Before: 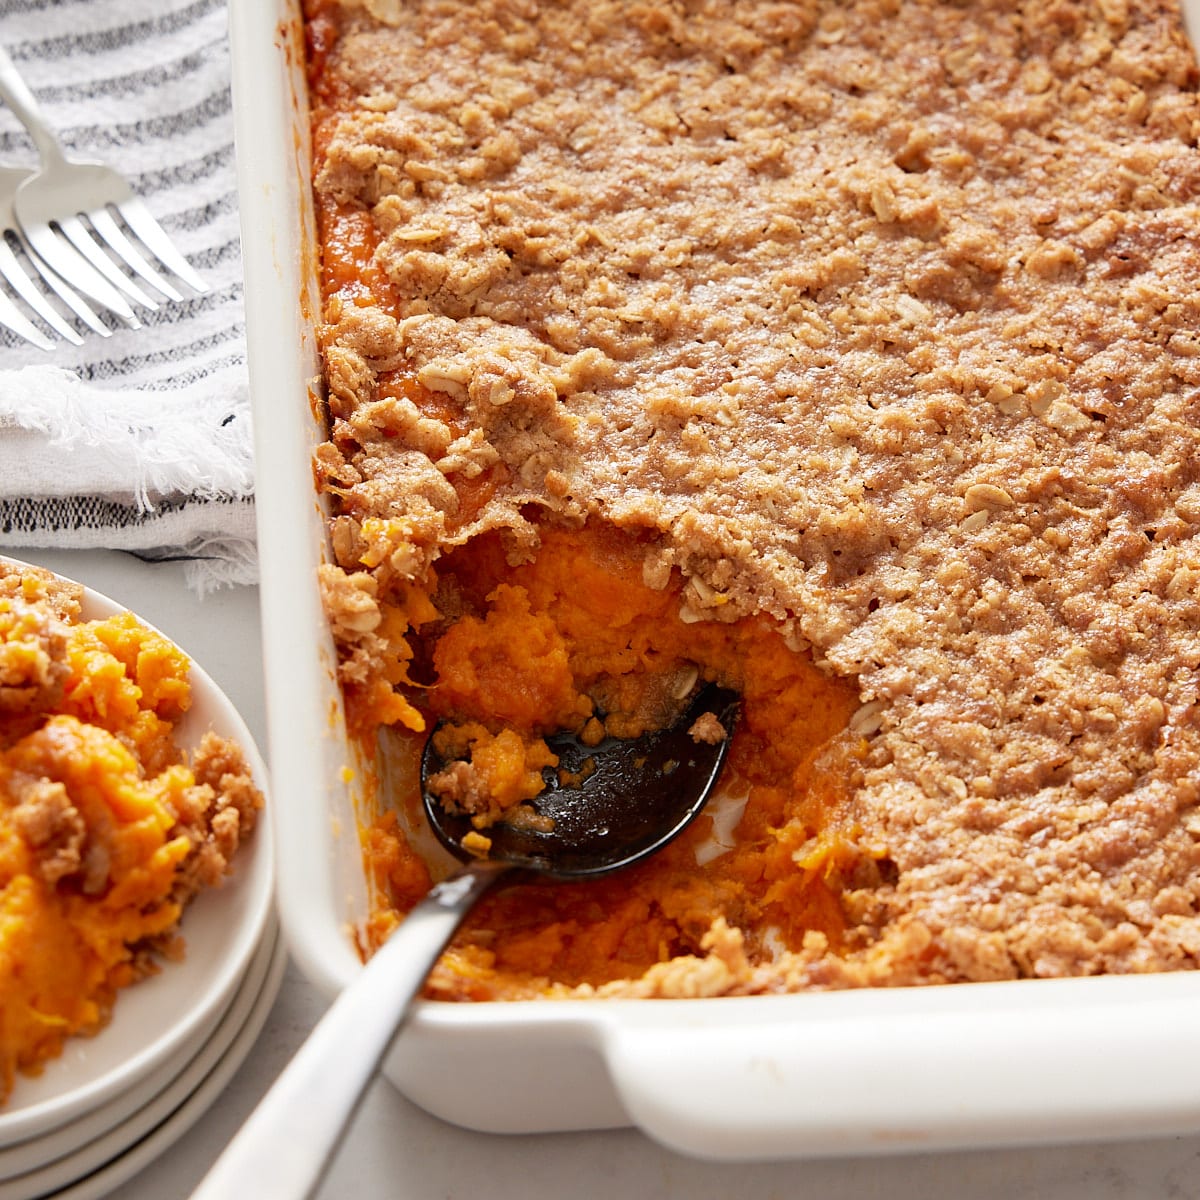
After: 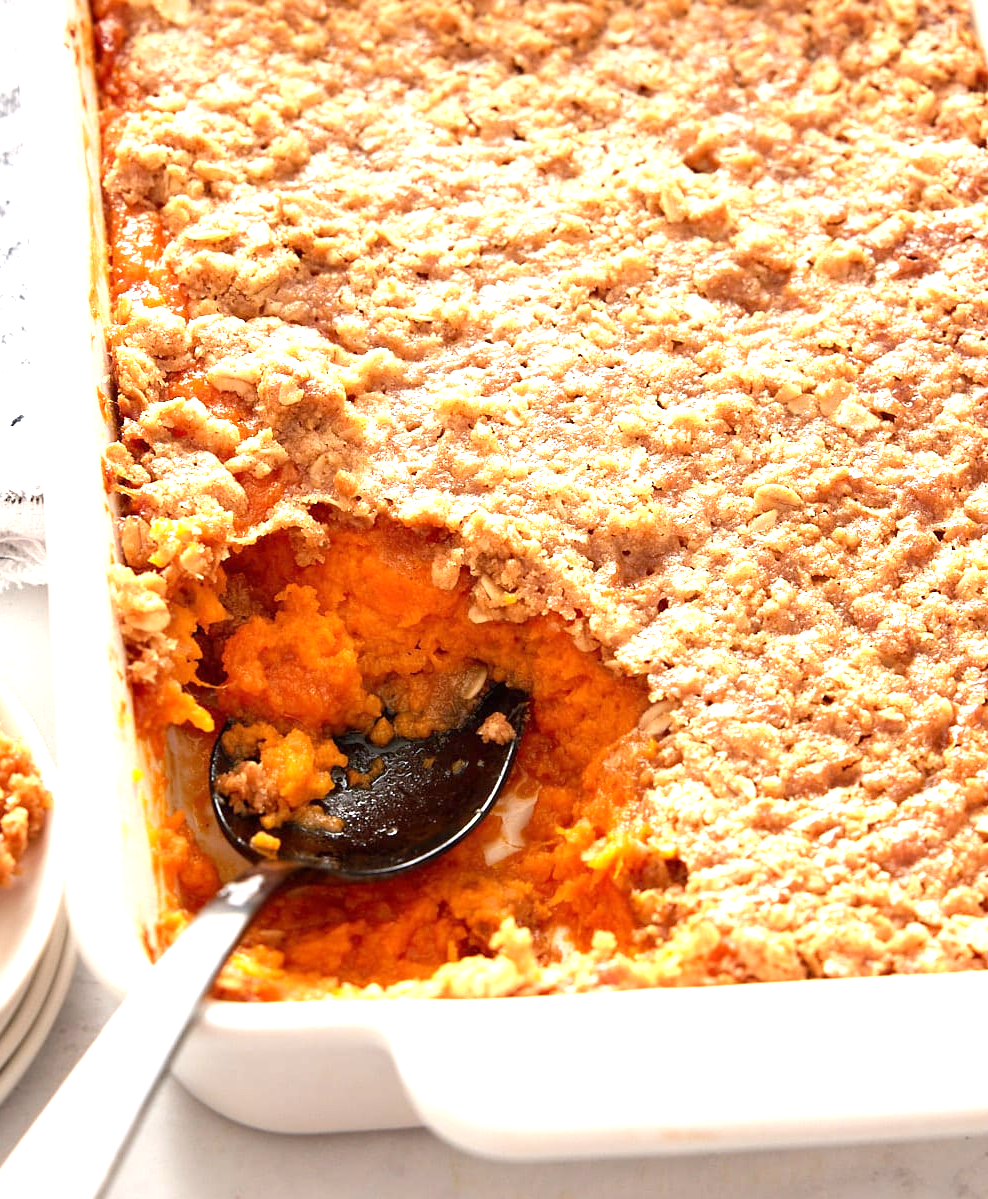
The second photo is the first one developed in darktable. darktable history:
exposure: exposure 1.152 EV, compensate highlight preservation false
crop: left 17.6%, bottom 0.047%
